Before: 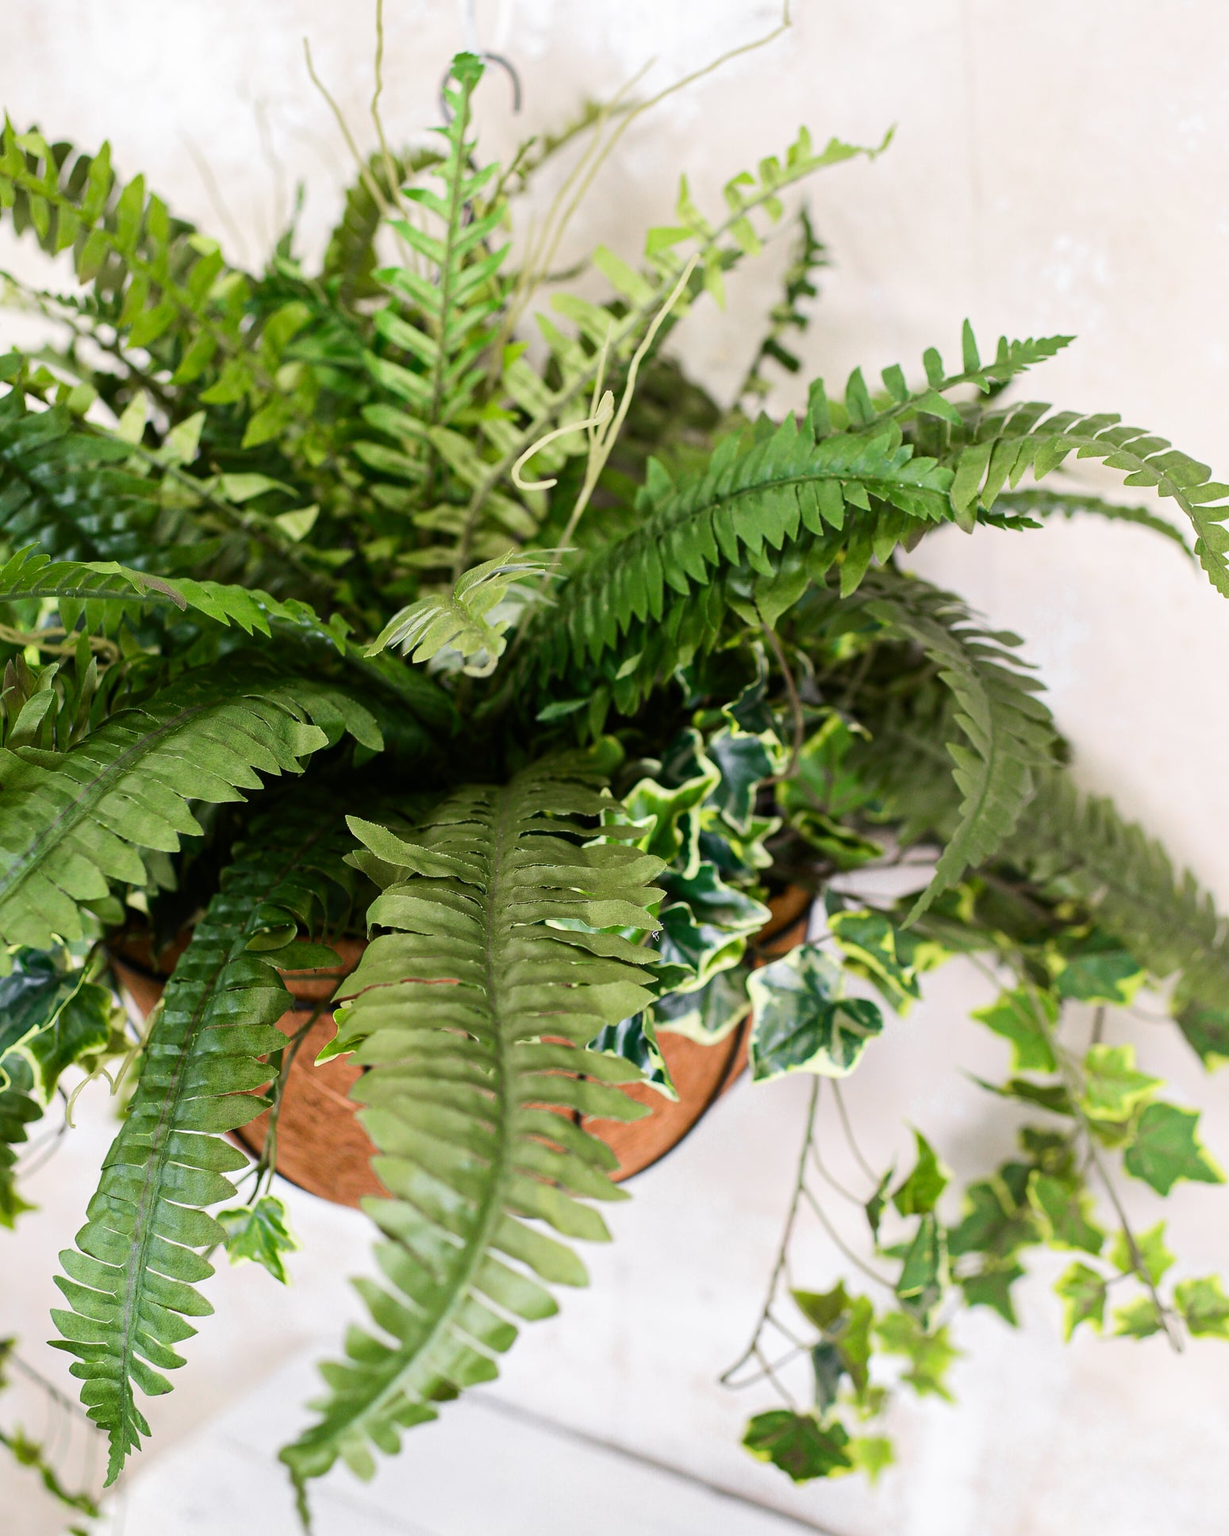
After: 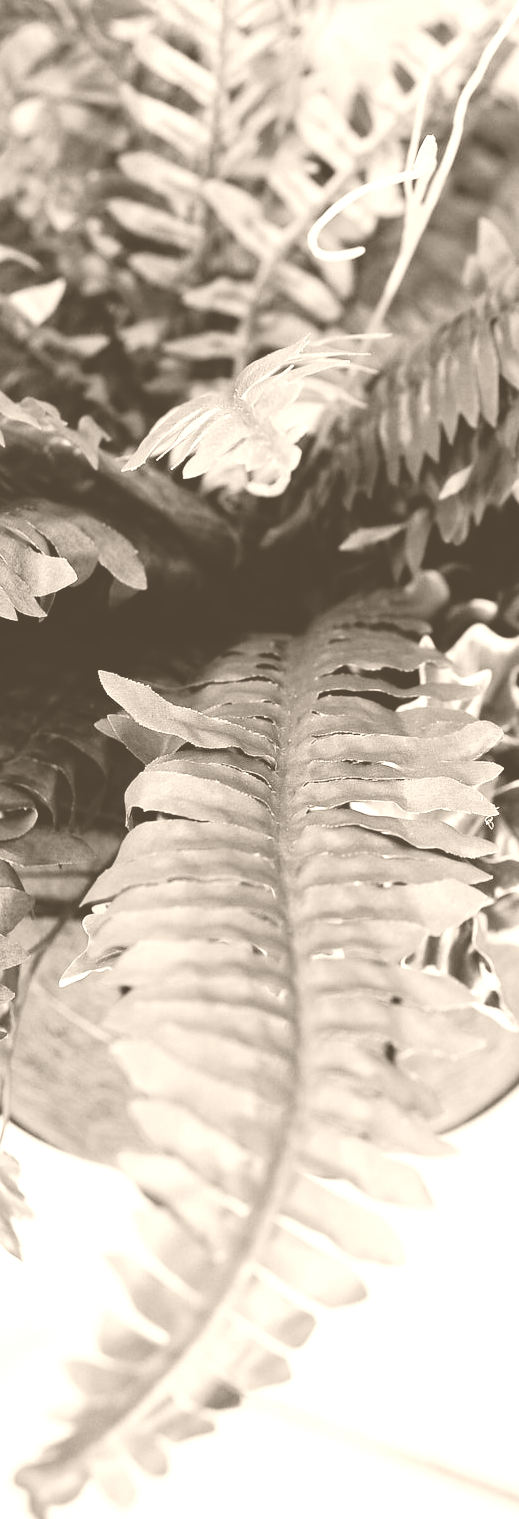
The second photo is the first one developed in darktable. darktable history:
crop and rotate: left 21.77%, top 18.528%, right 44.676%, bottom 2.997%
filmic rgb: black relative exposure -6.98 EV, white relative exposure 5.63 EV, hardness 2.86
contrast brightness saturation: saturation -0.05
colorize: hue 34.49°, saturation 35.33%, source mix 100%, version 1
bloom: size 13.65%, threshold 98.39%, strength 4.82%
